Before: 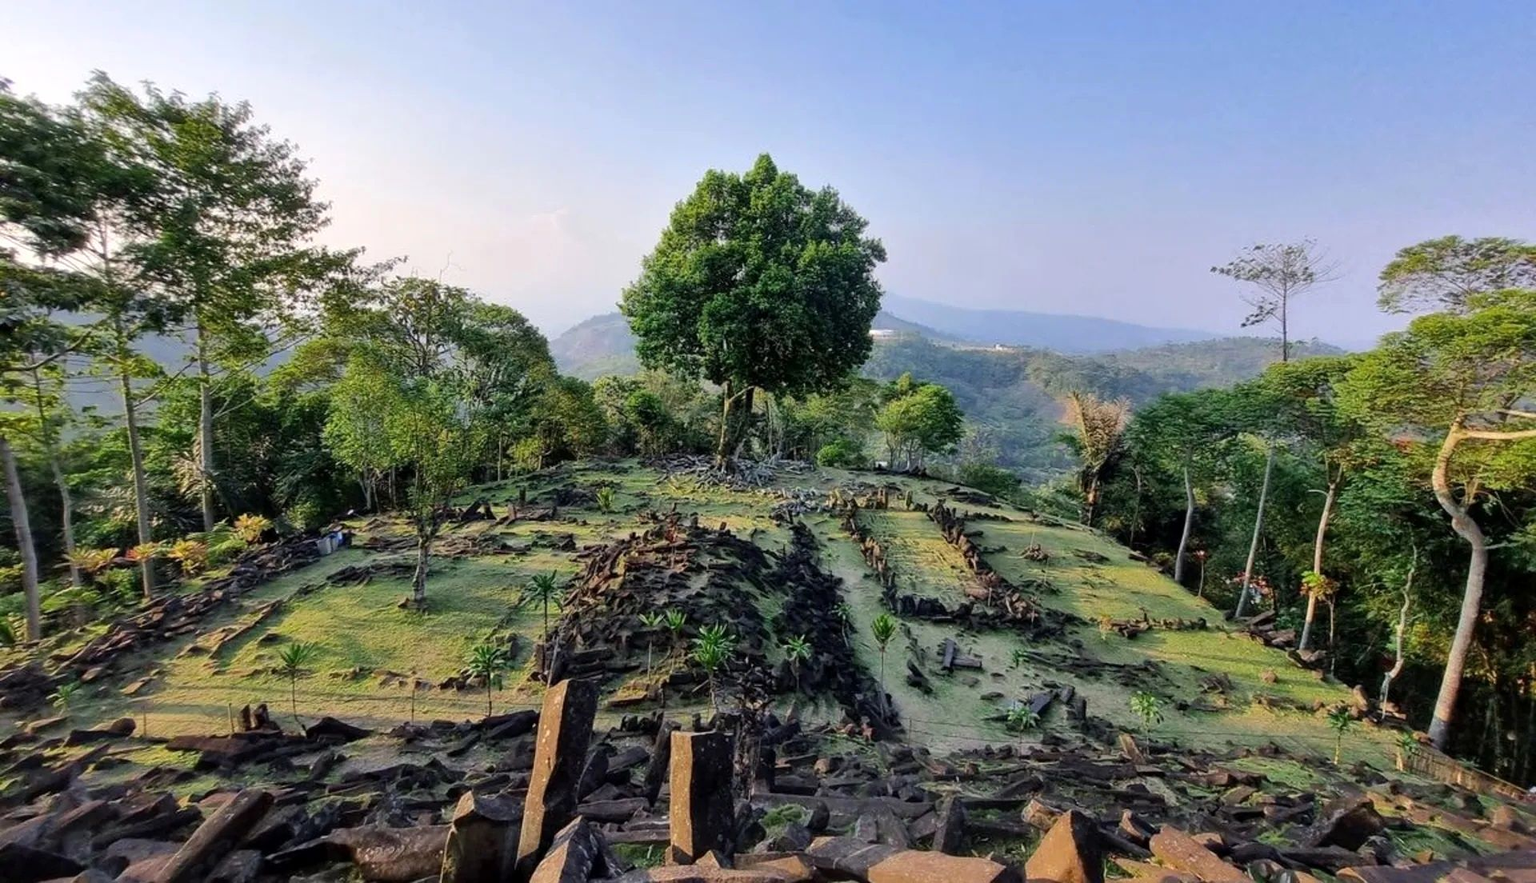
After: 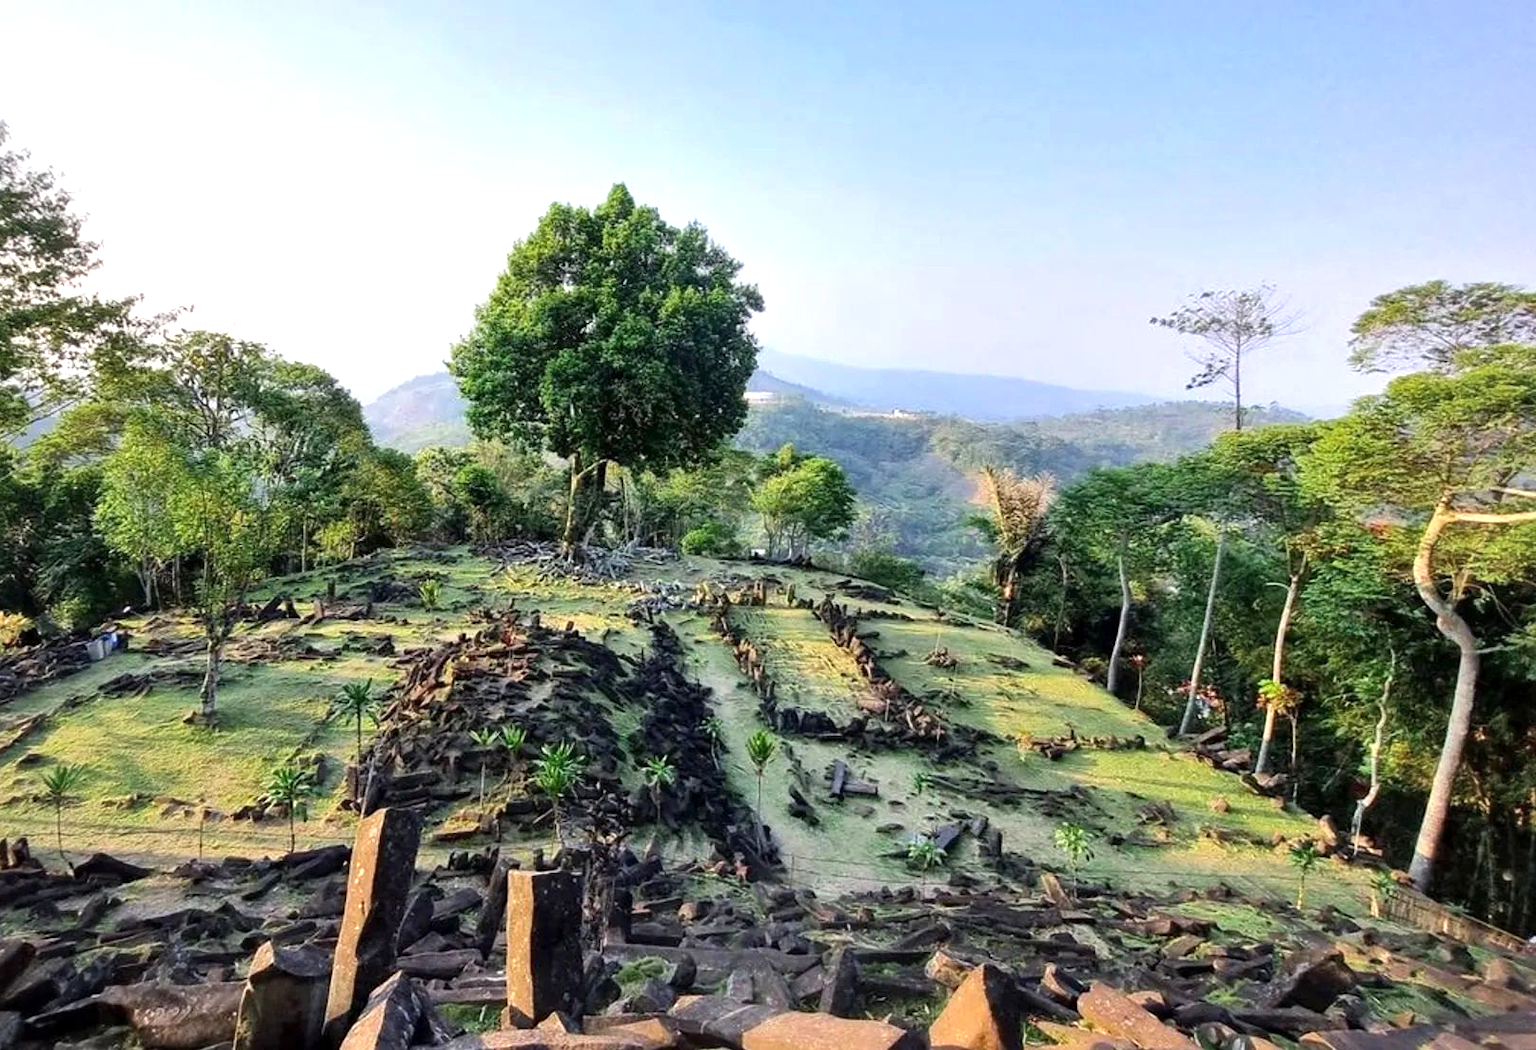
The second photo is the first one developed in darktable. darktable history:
exposure: exposure 0.741 EV, compensate highlight preservation false
crop: left 15.906%
vignetting: brightness -0.186, saturation -0.3
